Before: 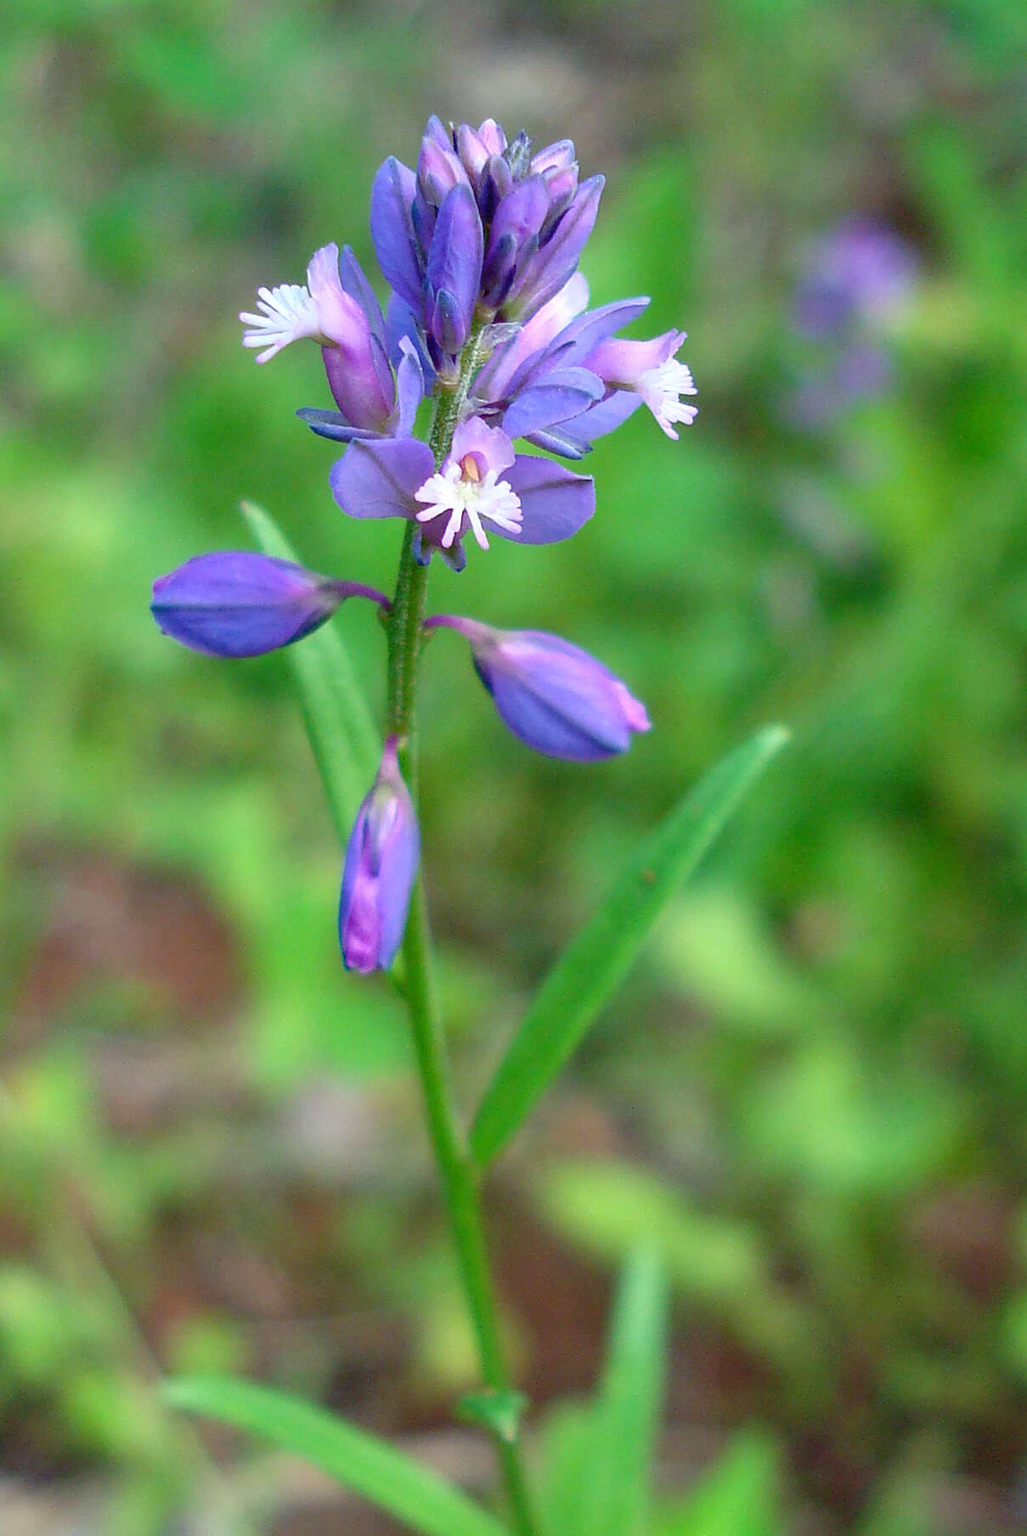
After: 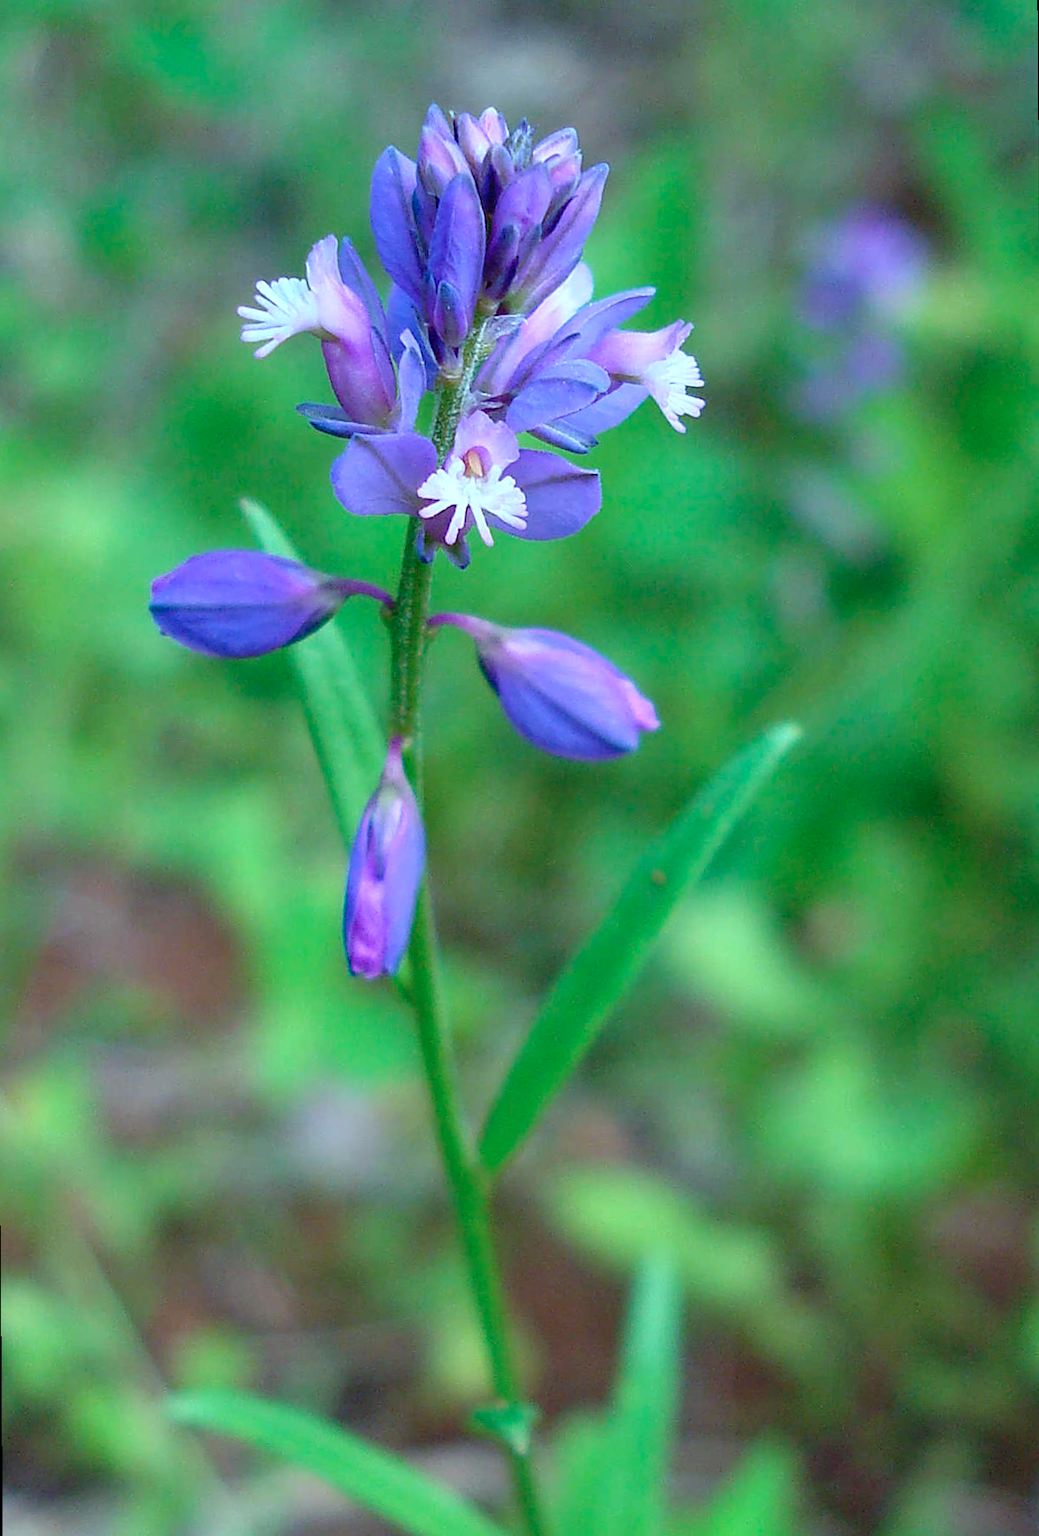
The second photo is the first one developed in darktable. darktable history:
color calibration: illuminant as shot in camera, x 0.383, y 0.38, temperature 3949.15 K, gamut compression 1.66
sharpen: amount 0.2
rotate and perspective: rotation -0.45°, automatic cropping original format, crop left 0.008, crop right 0.992, crop top 0.012, crop bottom 0.988
